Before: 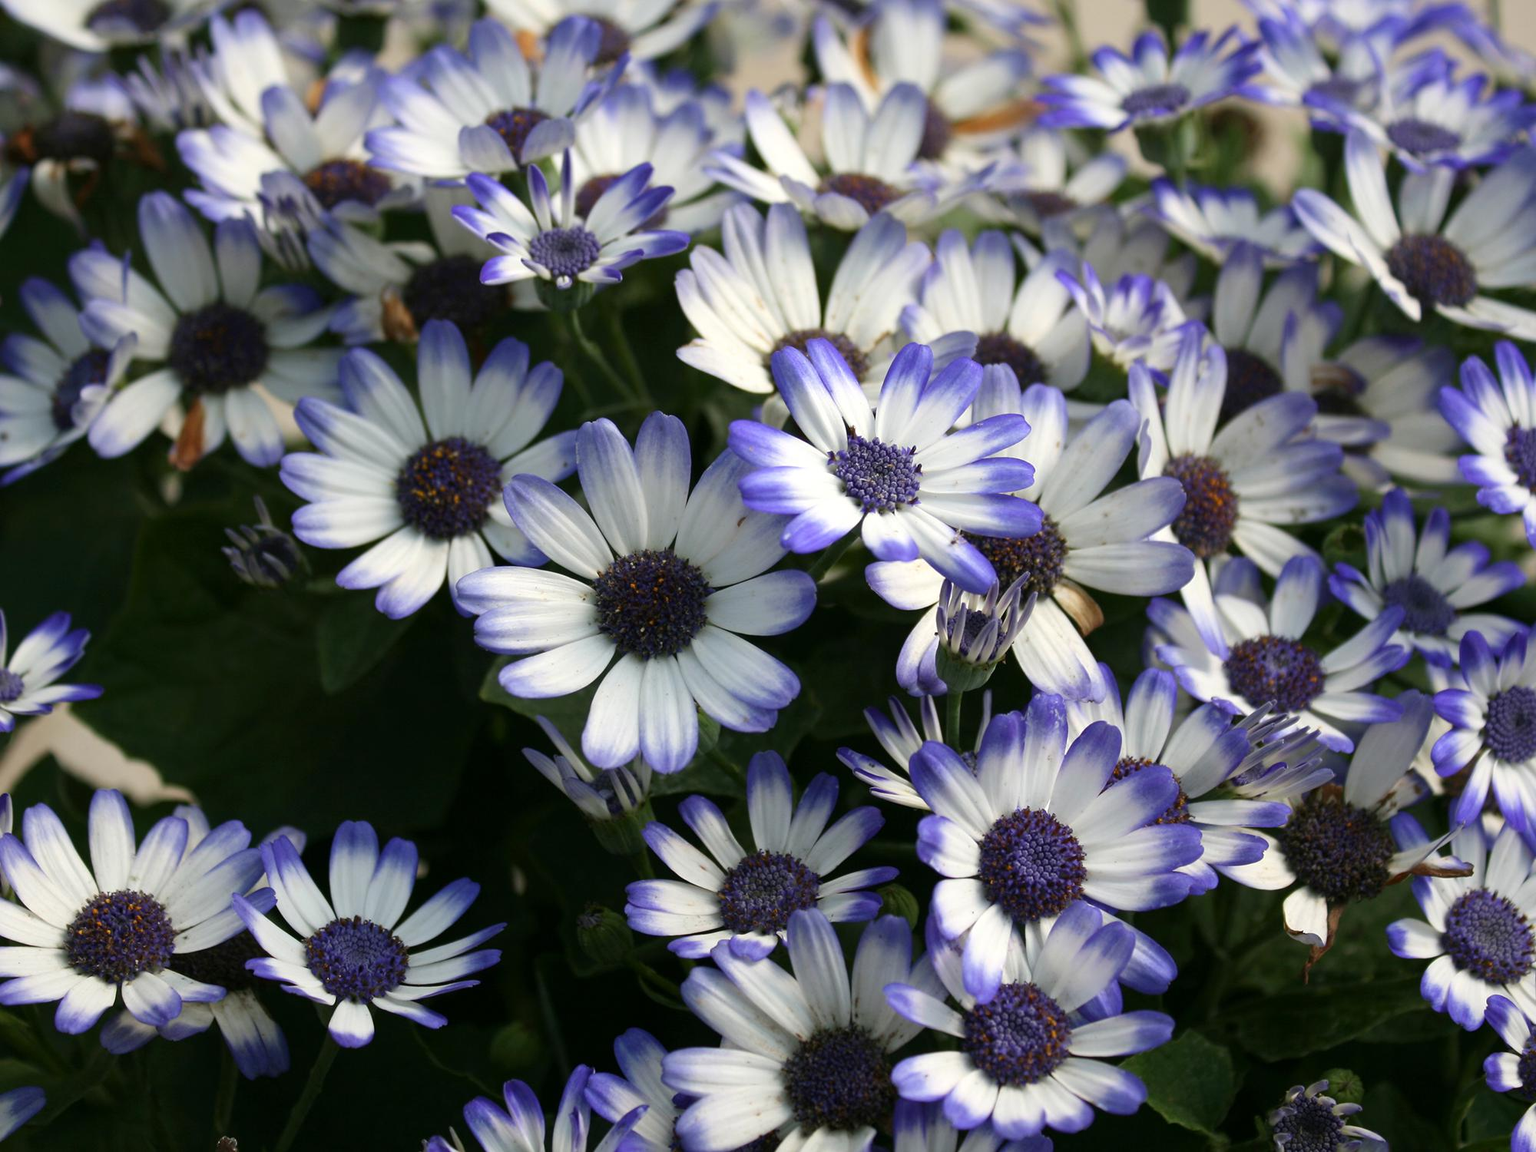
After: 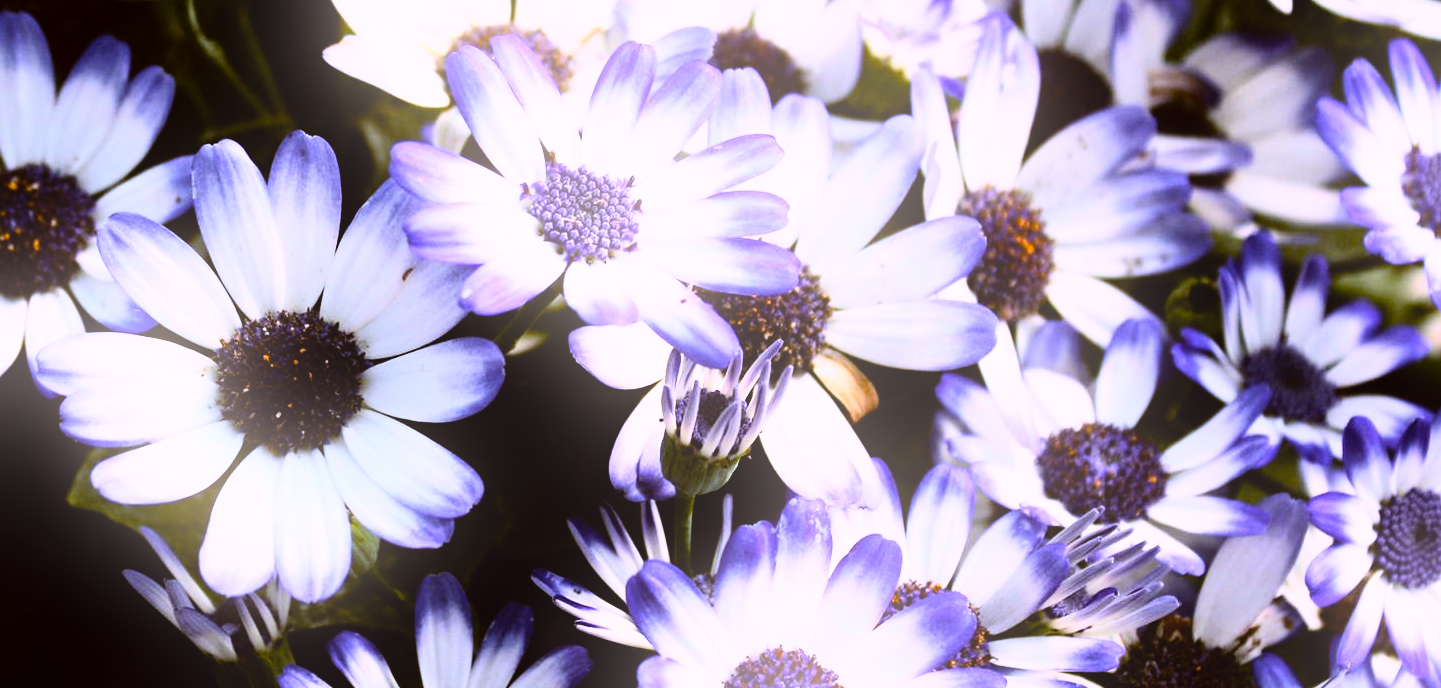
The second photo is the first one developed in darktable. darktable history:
crop and rotate: left 27.938%, top 27.046%, bottom 27.046%
bloom: size 13.65%, threshold 98.39%, strength 4.82%
white balance: red 1.066, blue 1.119
rgb curve: curves: ch0 [(0, 0) (0.21, 0.15) (0.24, 0.21) (0.5, 0.75) (0.75, 0.96) (0.89, 0.99) (1, 1)]; ch1 [(0, 0.02) (0.21, 0.13) (0.25, 0.2) (0.5, 0.67) (0.75, 0.9) (0.89, 0.97) (1, 1)]; ch2 [(0, 0.02) (0.21, 0.13) (0.25, 0.2) (0.5, 0.67) (0.75, 0.9) (0.89, 0.97) (1, 1)], compensate middle gray true
color balance: lift [1, 1.015, 1.004, 0.985], gamma [1, 0.958, 0.971, 1.042], gain [1, 0.956, 0.977, 1.044]
